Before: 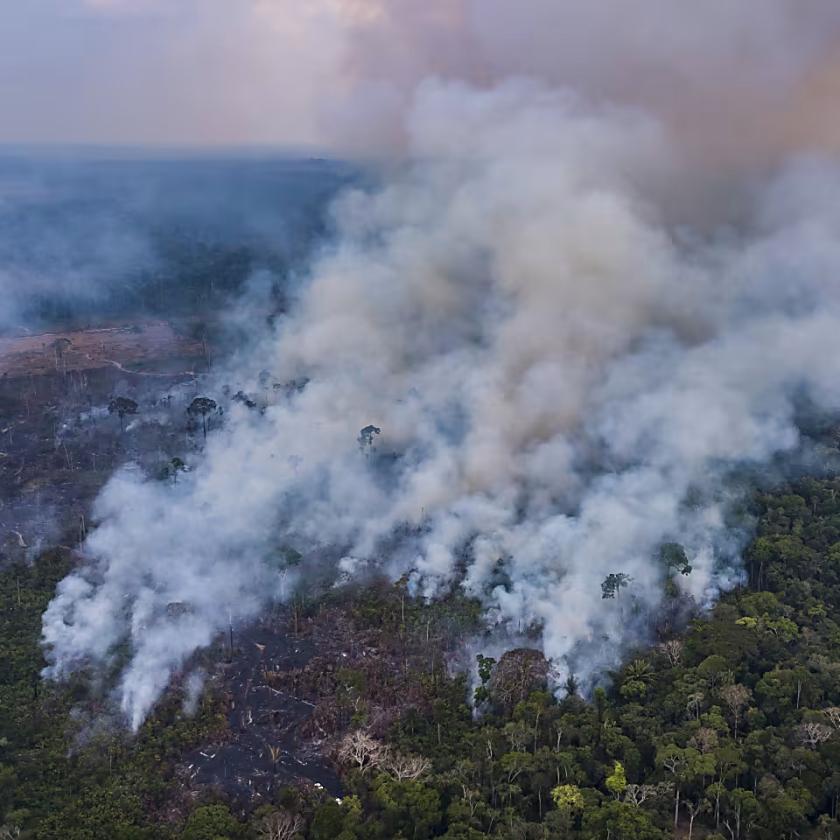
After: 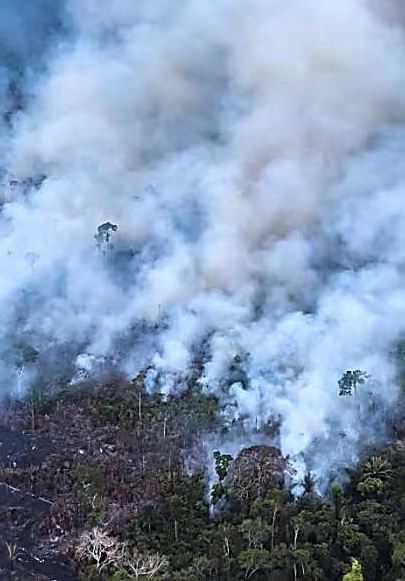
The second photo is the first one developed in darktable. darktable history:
tone equalizer: -8 EV -0.722 EV, -7 EV -0.675 EV, -6 EV -0.572 EV, -5 EV -0.399 EV, -3 EV 0.403 EV, -2 EV 0.6 EV, -1 EV 0.687 EV, +0 EV 0.743 EV
crop: left 31.4%, top 24.259%, right 20.376%, bottom 6.563%
sharpen: on, module defaults
color correction: highlights a* -3.92, highlights b* -10.77
